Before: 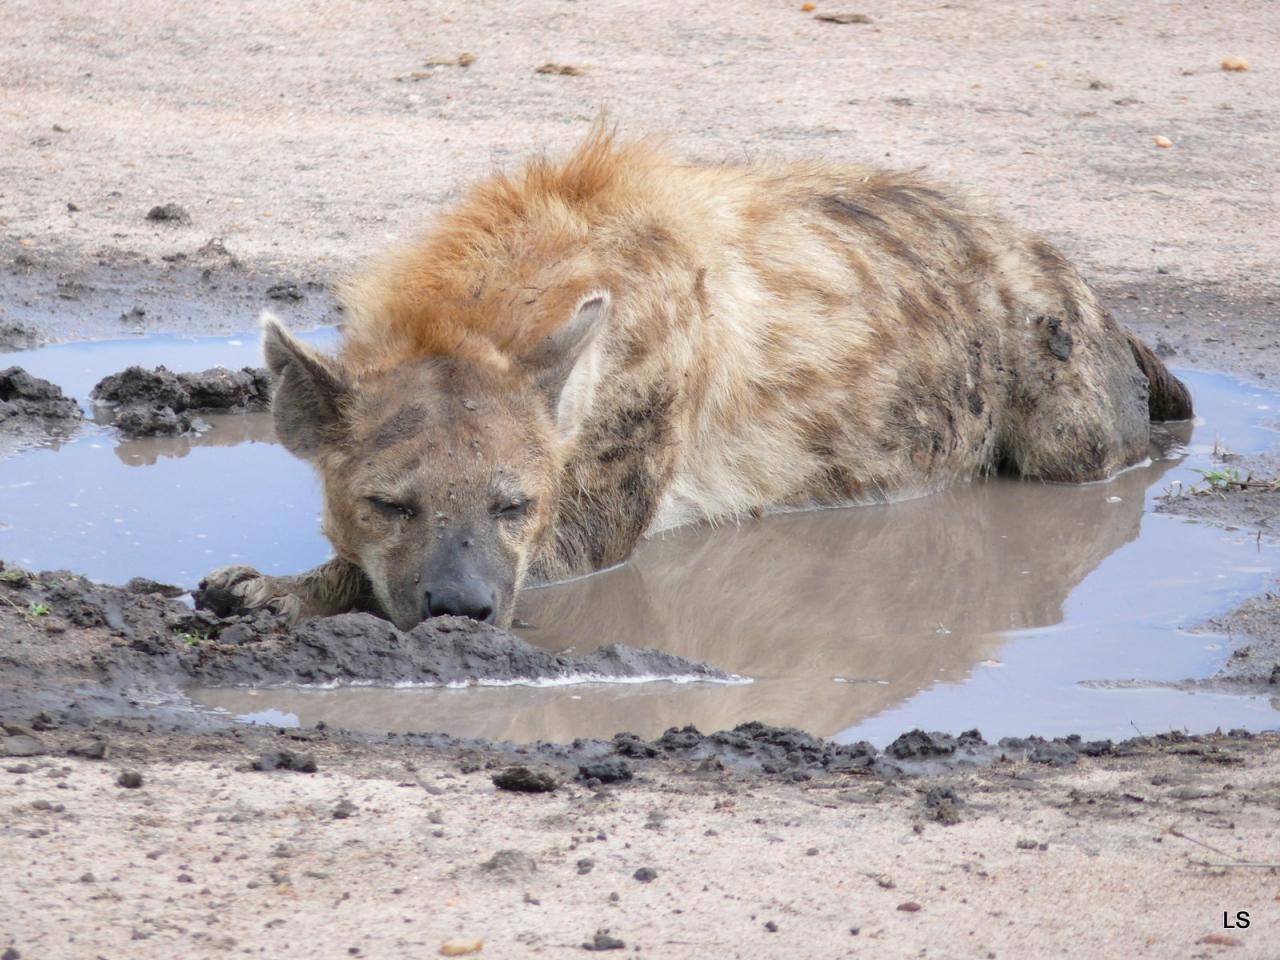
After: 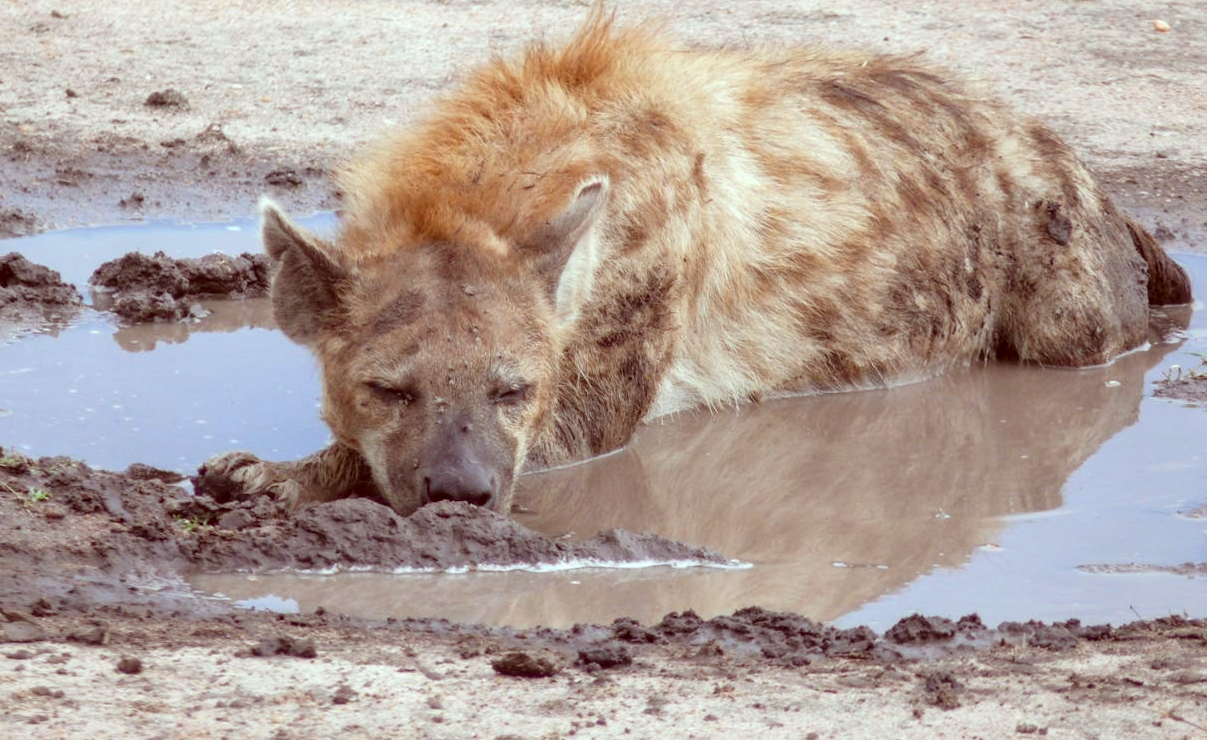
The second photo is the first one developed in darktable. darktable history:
sharpen: radius 2.911, amount 0.87, threshold 47.14
local contrast: on, module defaults
crop and rotate: angle 0.096°, top 11.922%, right 5.469%, bottom 10.74%
color correction: highlights a* -7.13, highlights b* -0.206, shadows a* 20.52, shadows b* 11.53
contrast equalizer: y [[0.439, 0.44, 0.442, 0.457, 0.493, 0.498], [0.5 ×6], [0.5 ×6], [0 ×6], [0 ×6]], mix 0.135
